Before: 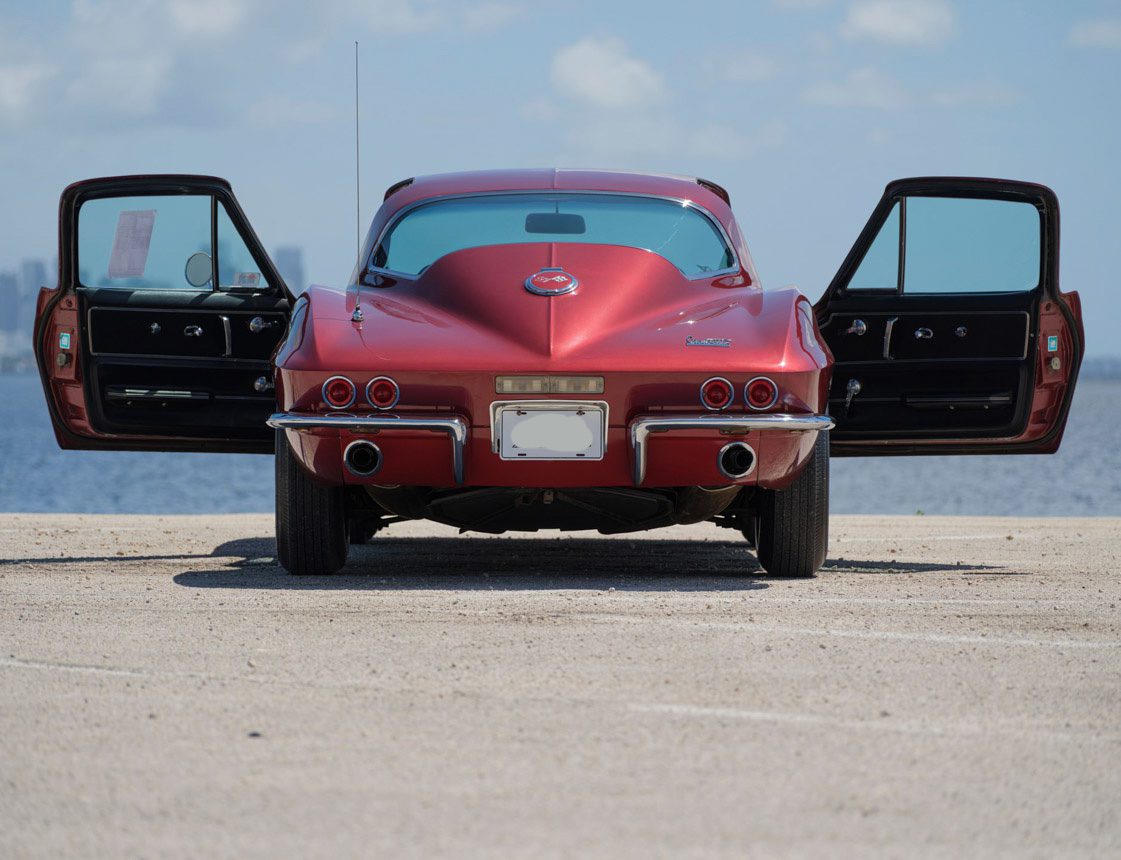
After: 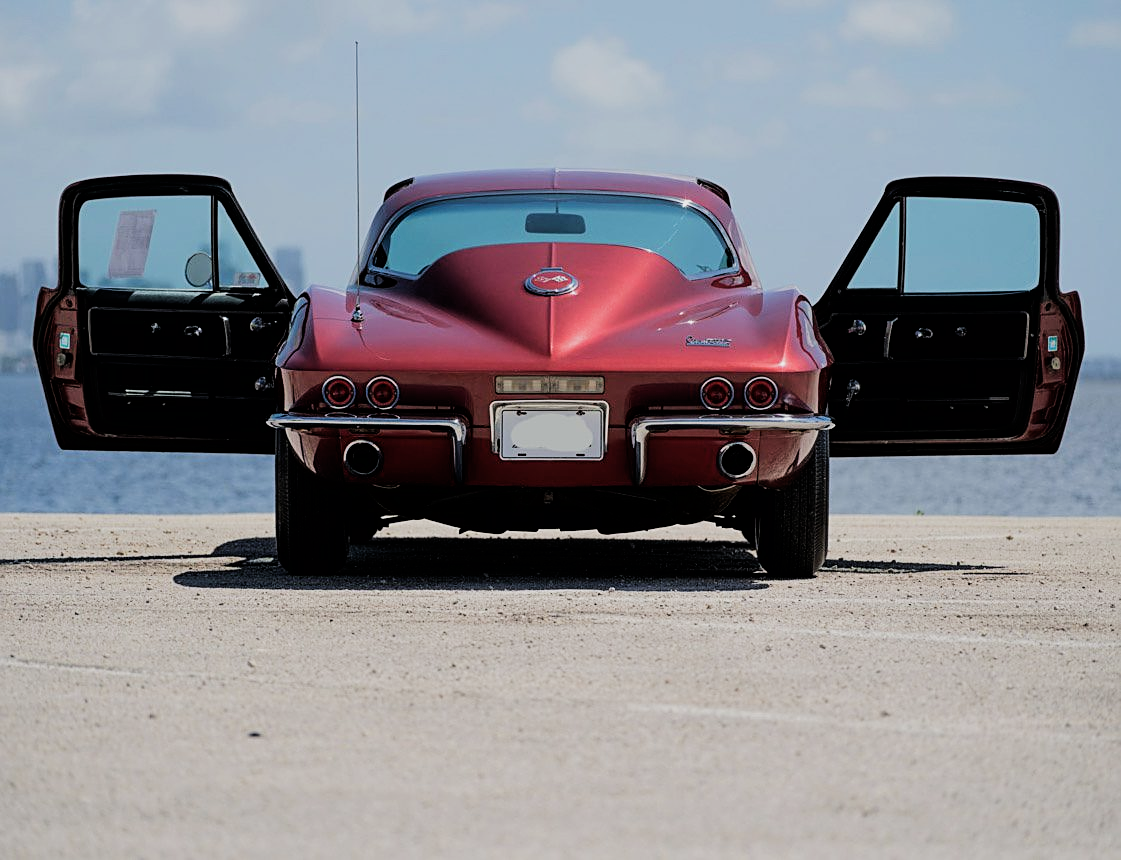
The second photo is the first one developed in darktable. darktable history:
filmic rgb: black relative exposure -5.11 EV, white relative exposure 3.96 EV, threshold 5.95 EV, hardness 2.9, contrast 1.298, highlights saturation mix -30.37%, enable highlight reconstruction true
sharpen: amount 0.479
